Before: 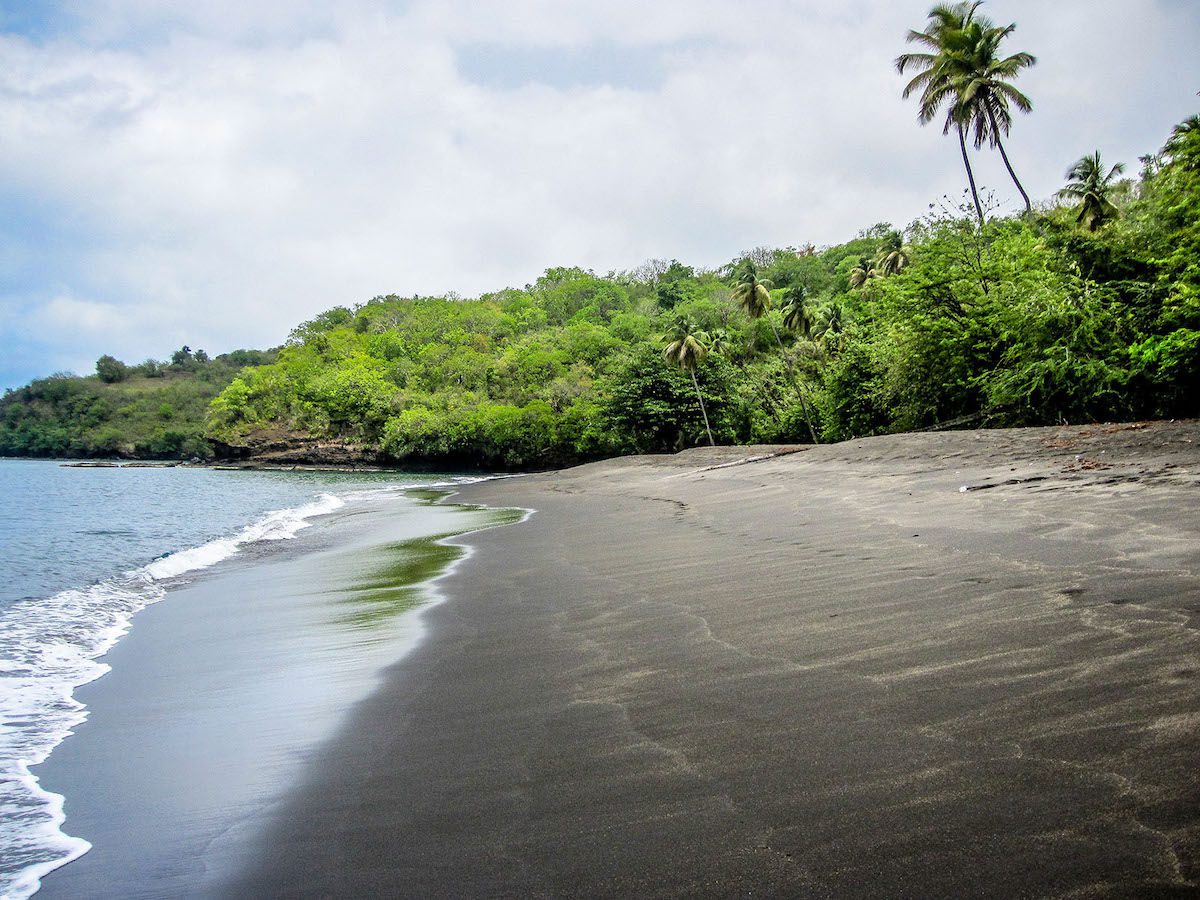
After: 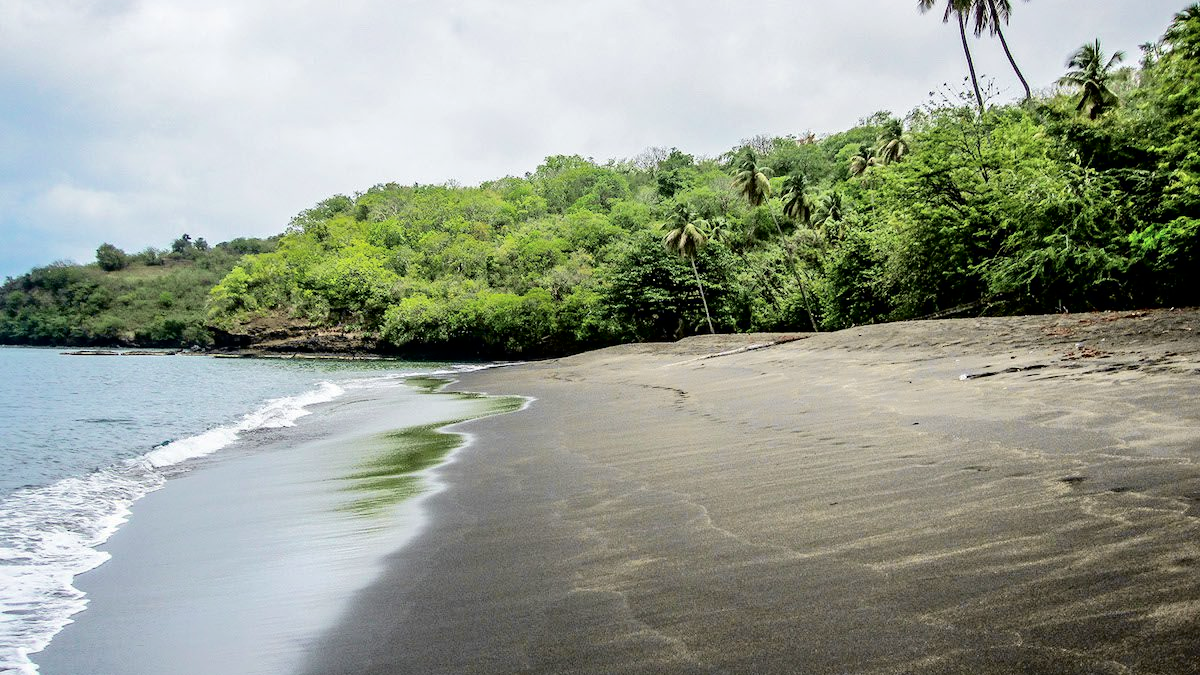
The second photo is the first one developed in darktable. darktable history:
tone curve: curves: ch0 [(0.003, 0) (0.066, 0.017) (0.163, 0.09) (0.264, 0.238) (0.395, 0.421) (0.517, 0.56) (0.688, 0.743) (0.791, 0.814) (1, 1)]; ch1 [(0, 0) (0.164, 0.115) (0.337, 0.332) (0.39, 0.398) (0.464, 0.461) (0.501, 0.5) (0.507, 0.503) (0.534, 0.537) (0.577, 0.59) (0.652, 0.681) (0.733, 0.749) (0.811, 0.796) (1, 1)]; ch2 [(0, 0) (0.337, 0.382) (0.464, 0.476) (0.501, 0.502) (0.527, 0.54) (0.551, 0.565) (0.6, 0.59) (0.687, 0.675) (1, 1)], color space Lab, independent channels, preserve colors none
crop and rotate: top 12.5%, bottom 12.5%
